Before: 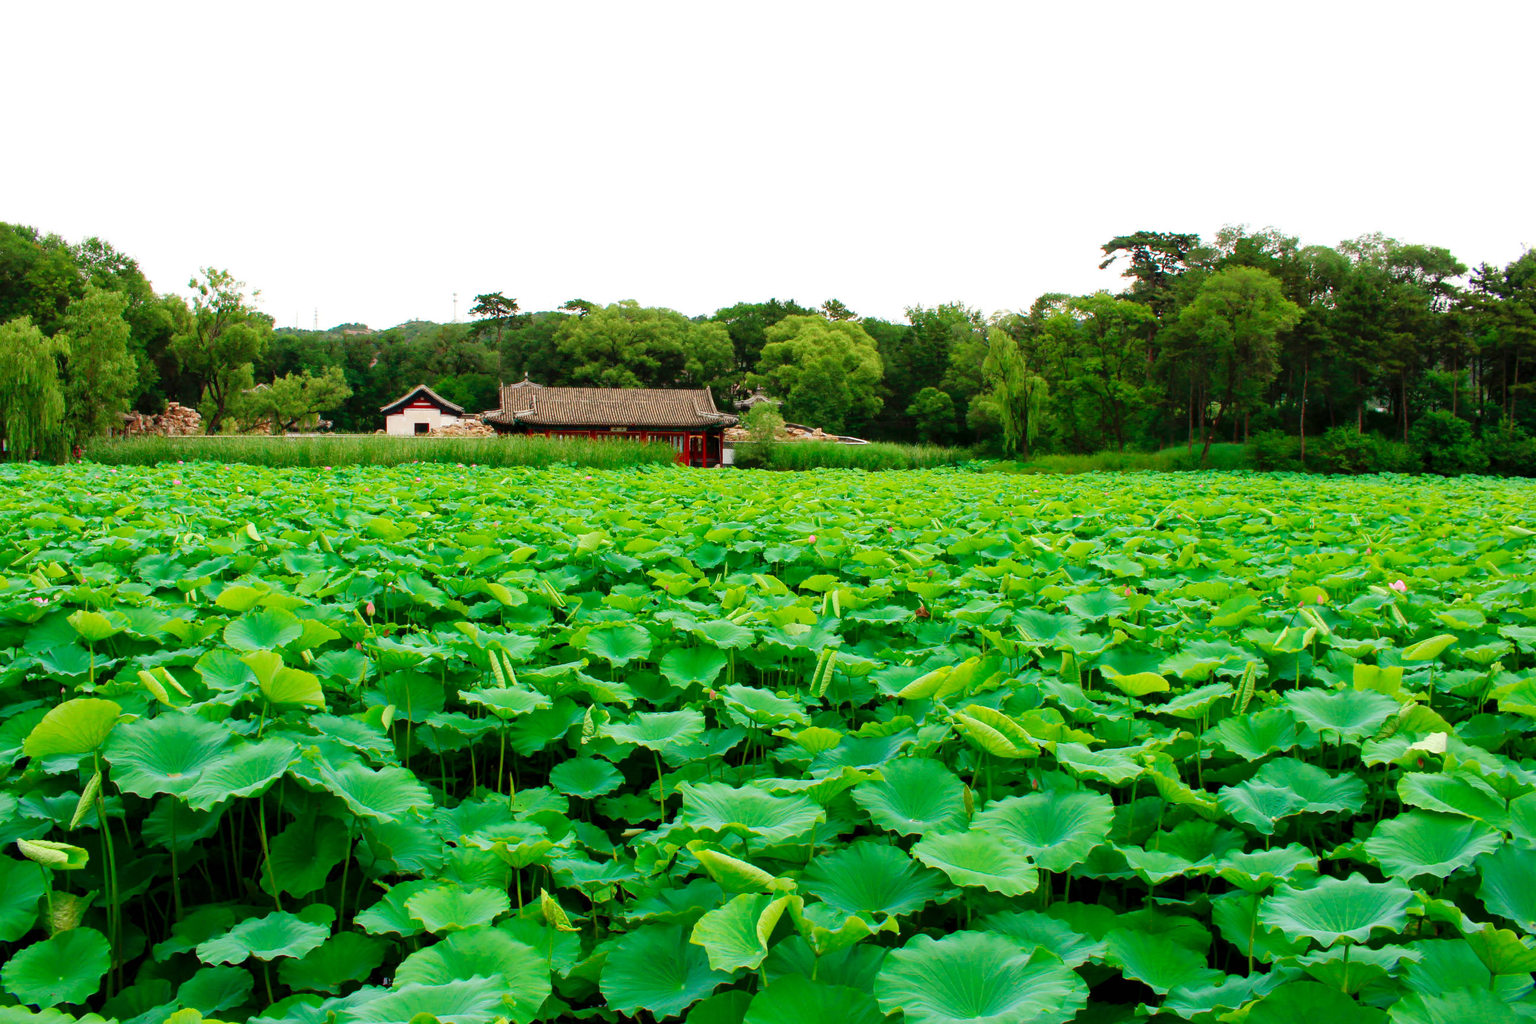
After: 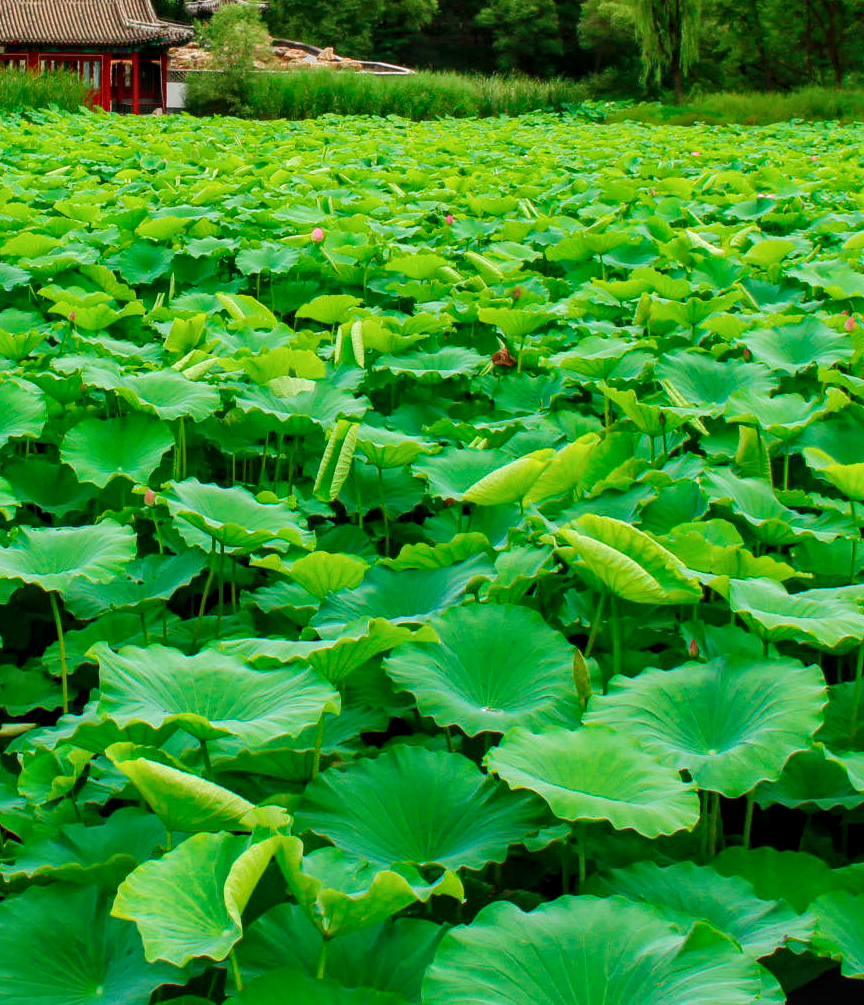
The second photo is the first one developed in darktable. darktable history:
crop: left 40.658%, top 39.073%, right 25.986%, bottom 2.746%
local contrast: on, module defaults
